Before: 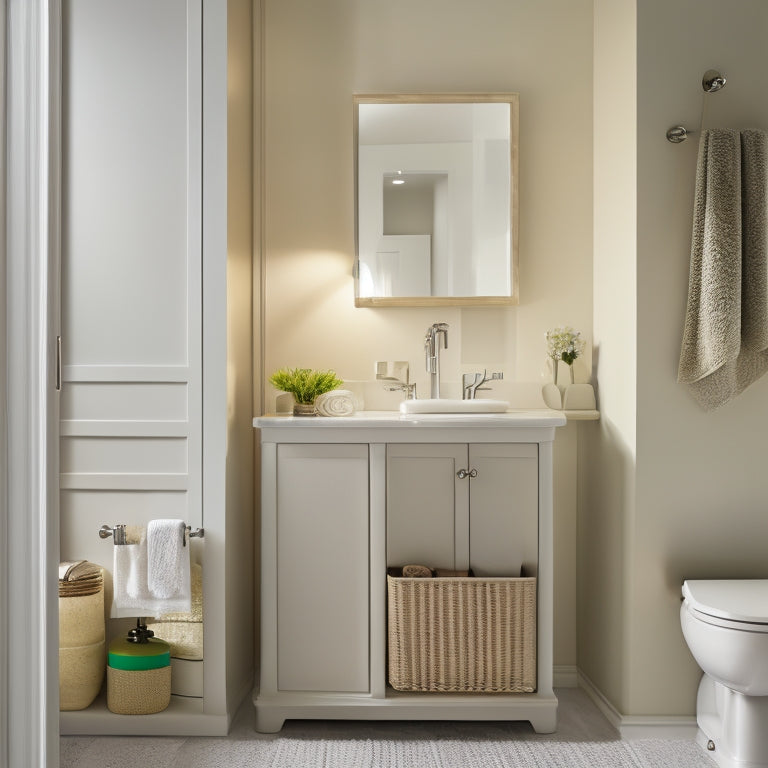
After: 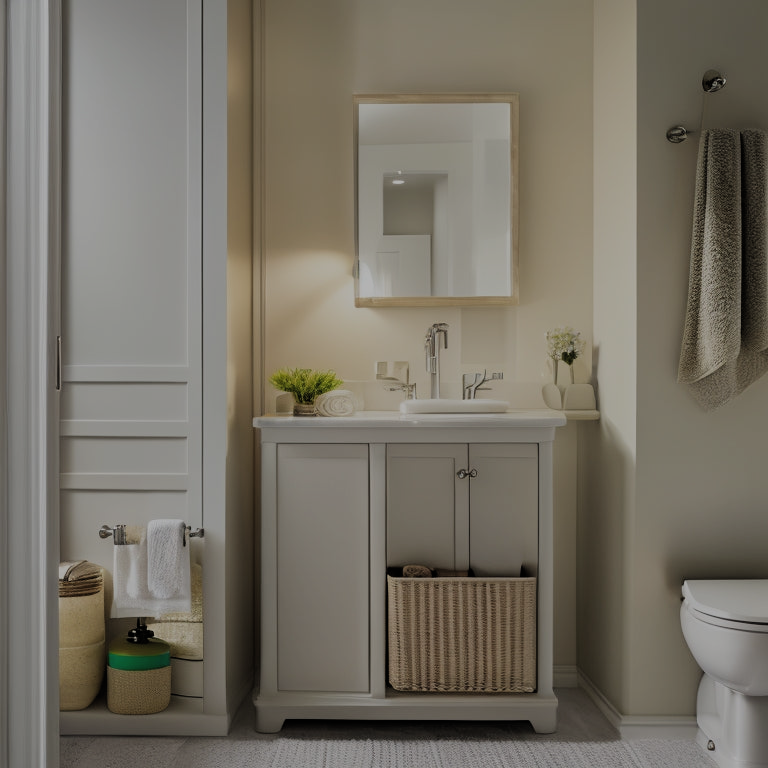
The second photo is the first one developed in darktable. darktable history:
exposure: exposure -0.905 EV, compensate exposure bias true, compensate highlight preservation false
filmic rgb: black relative exposure -7.65 EV, white relative exposure 4.56 EV, hardness 3.61, add noise in highlights 0.1, color science v4 (2020), type of noise poissonian
